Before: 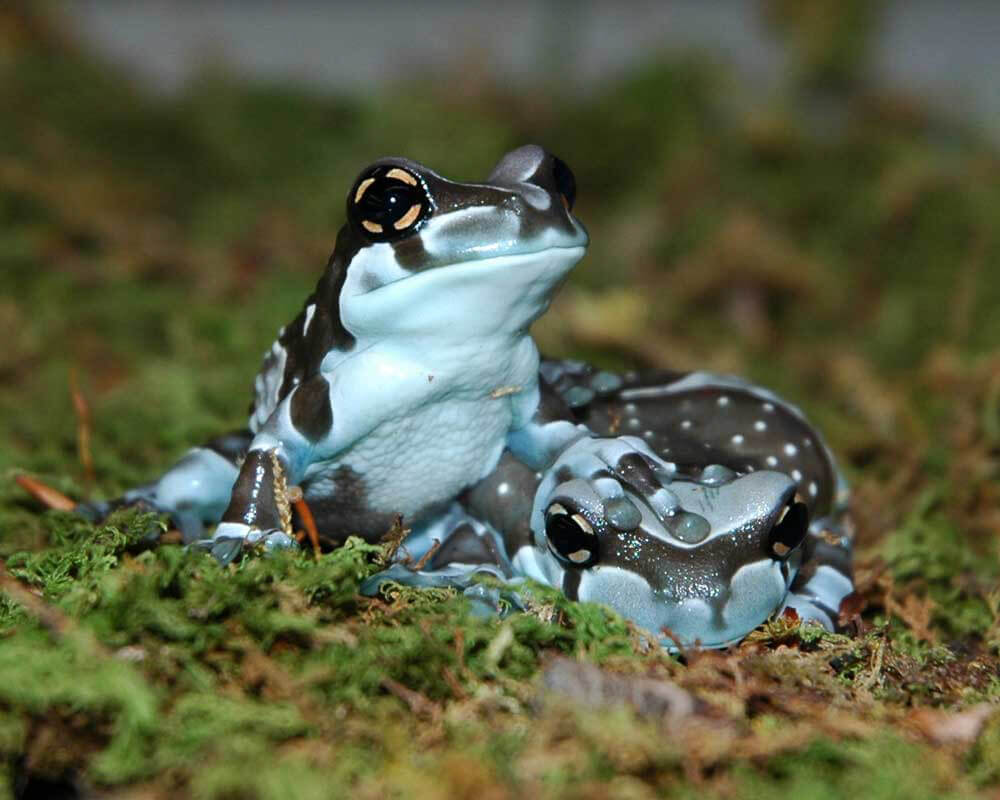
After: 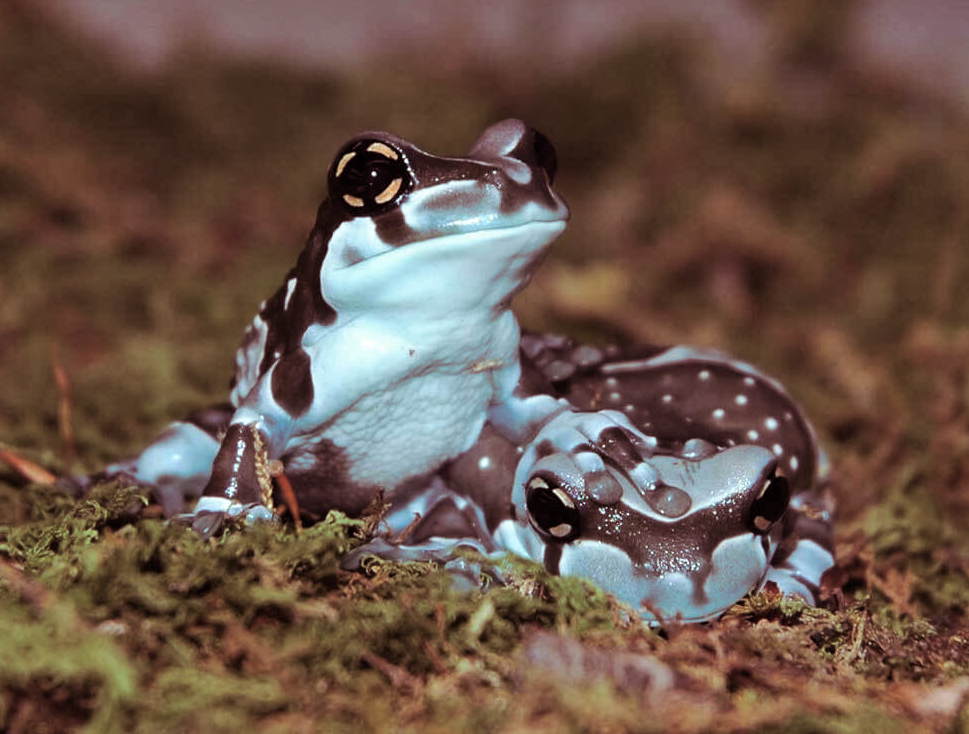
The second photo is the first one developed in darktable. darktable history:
crop: left 1.964%, top 3.251%, right 1.122%, bottom 4.933%
split-toning: highlights › hue 180°
exposure: compensate highlight preservation false
shadows and highlights: radius 100.41, shadows 50.55, highlights -64.36, highlights color adjustment 49.82%, soften with gaussian
